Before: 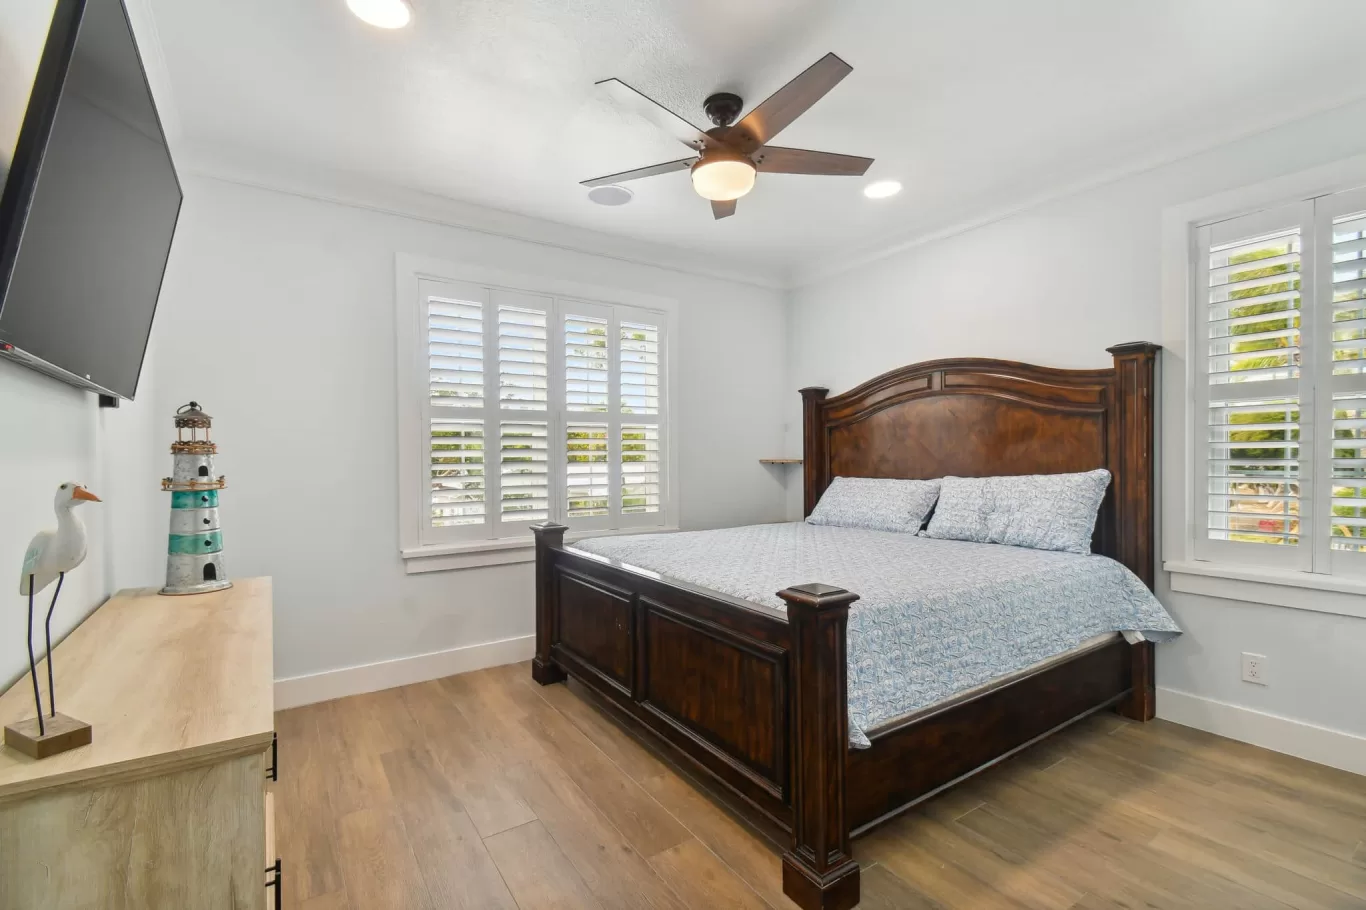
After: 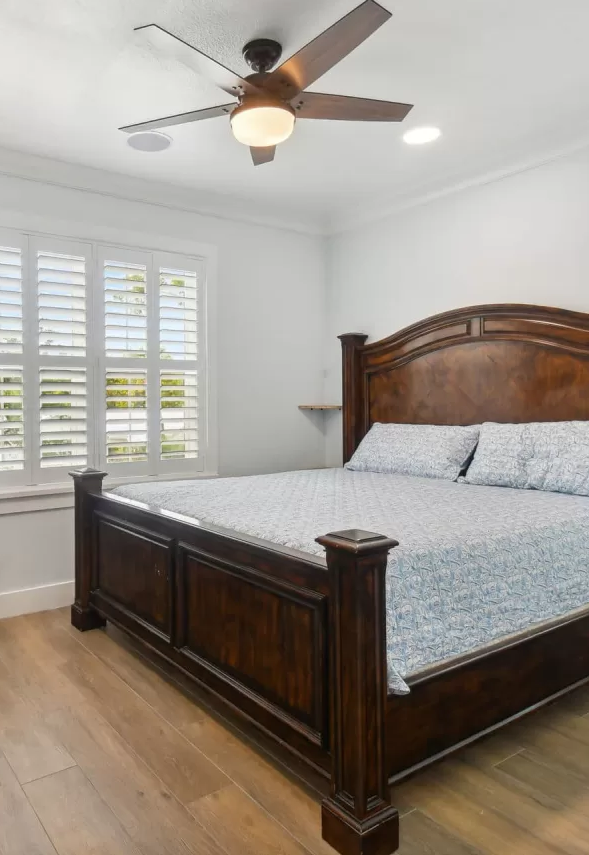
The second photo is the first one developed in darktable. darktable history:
crop: left 33.805%, top 5.971%, right 23.063%
